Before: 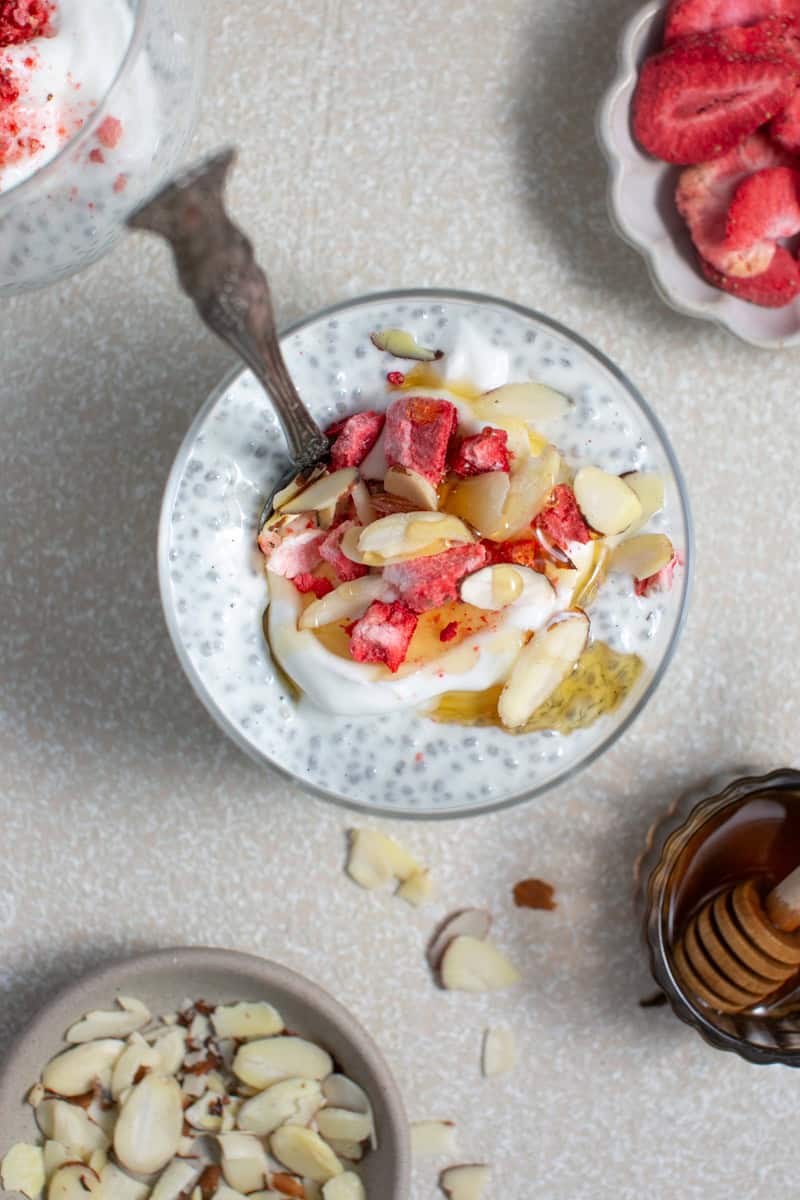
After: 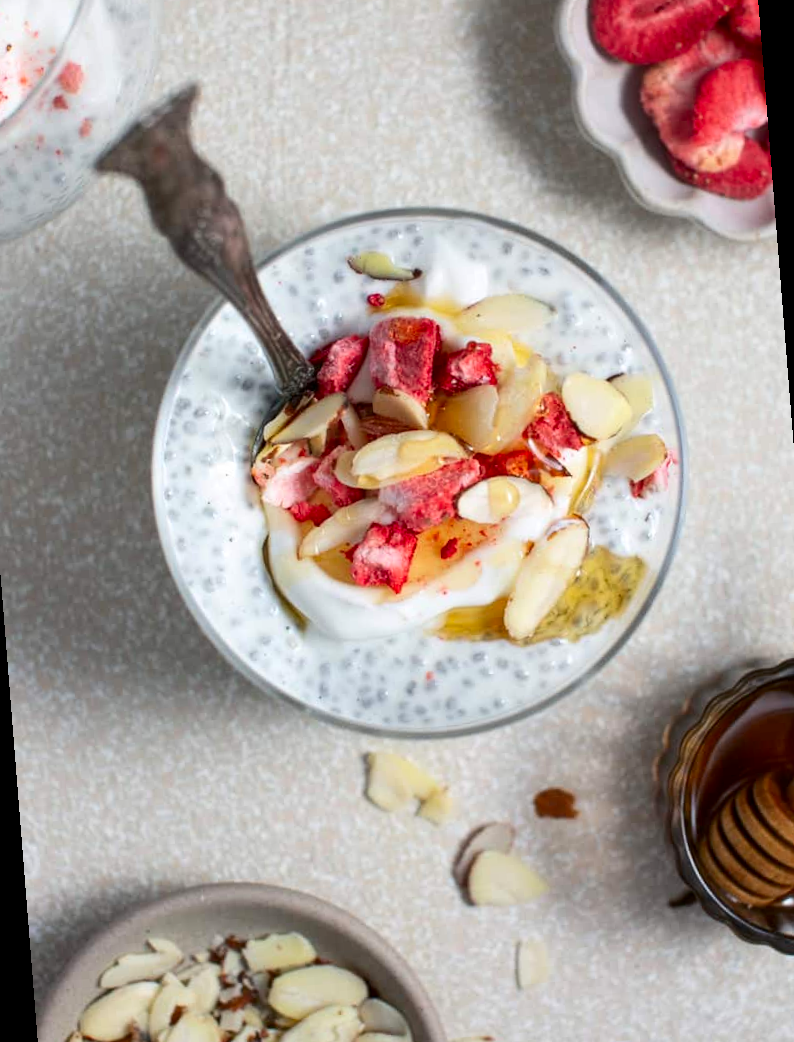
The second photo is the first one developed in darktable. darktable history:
rotate and perspective: rotation -4.57°, crop left 0.054, crop right 0.944, crop top 0.087, crop bottom 0.914
contrast brightness saturation: contrast 0.15, brightness -0.01, saturation 0.1
